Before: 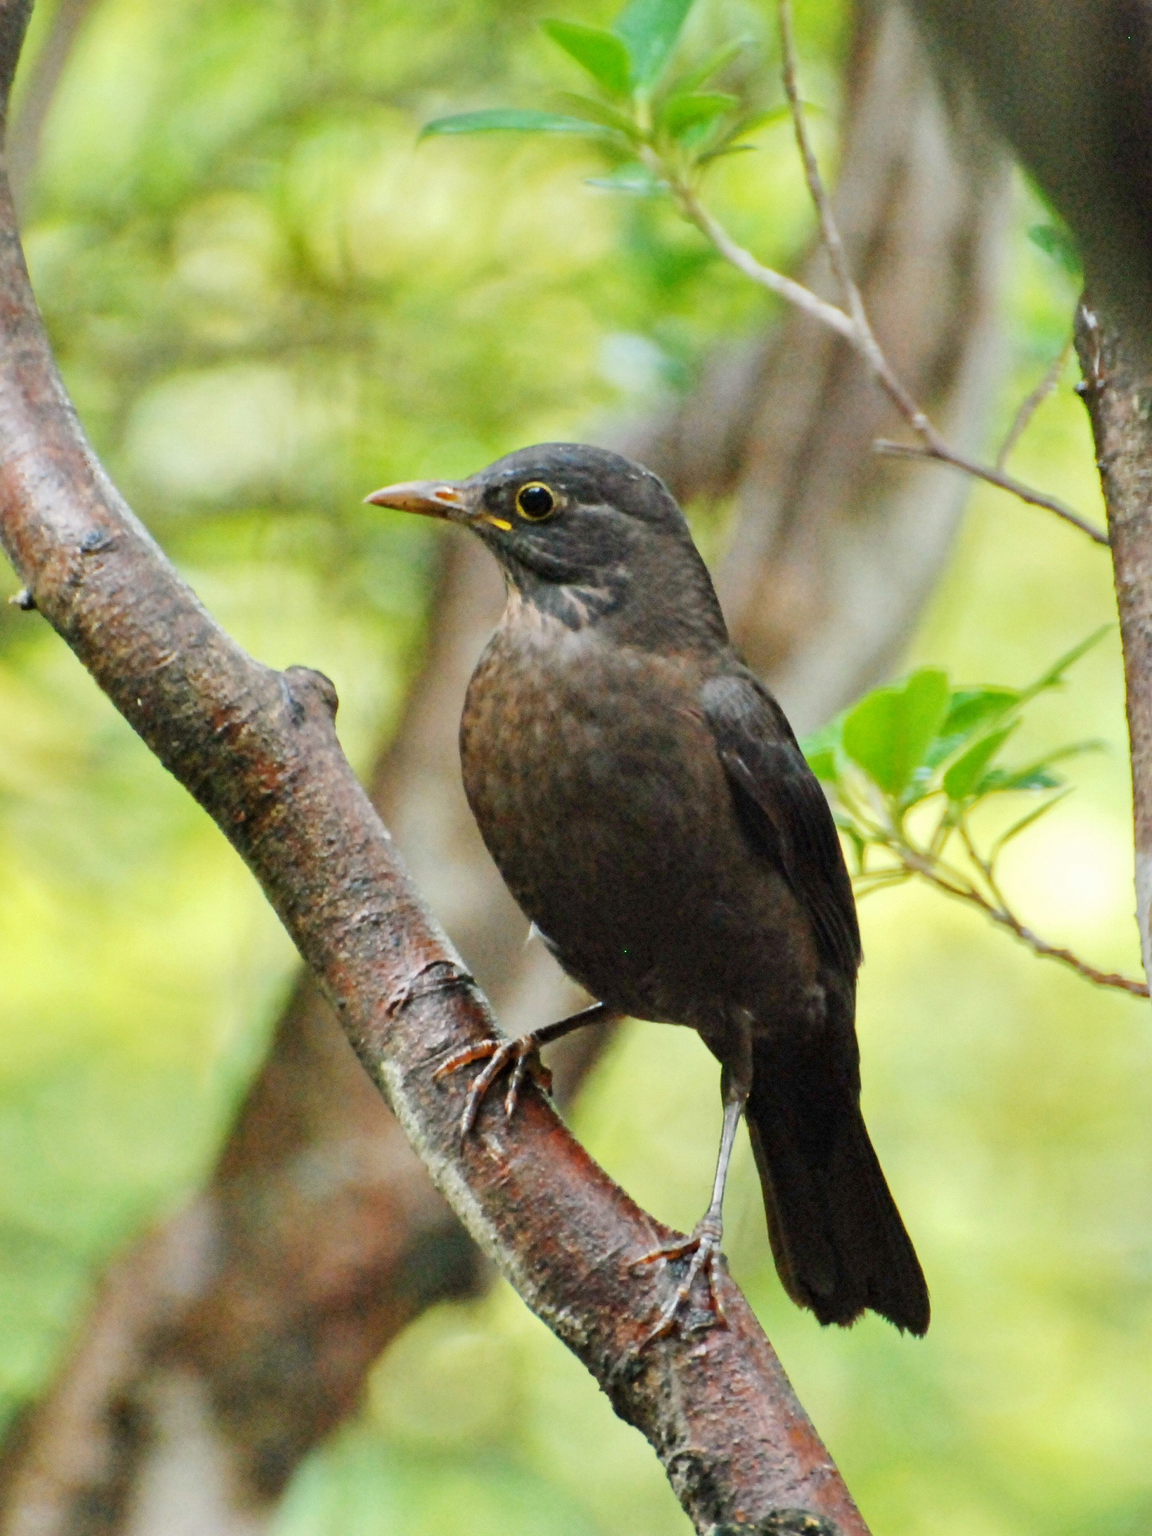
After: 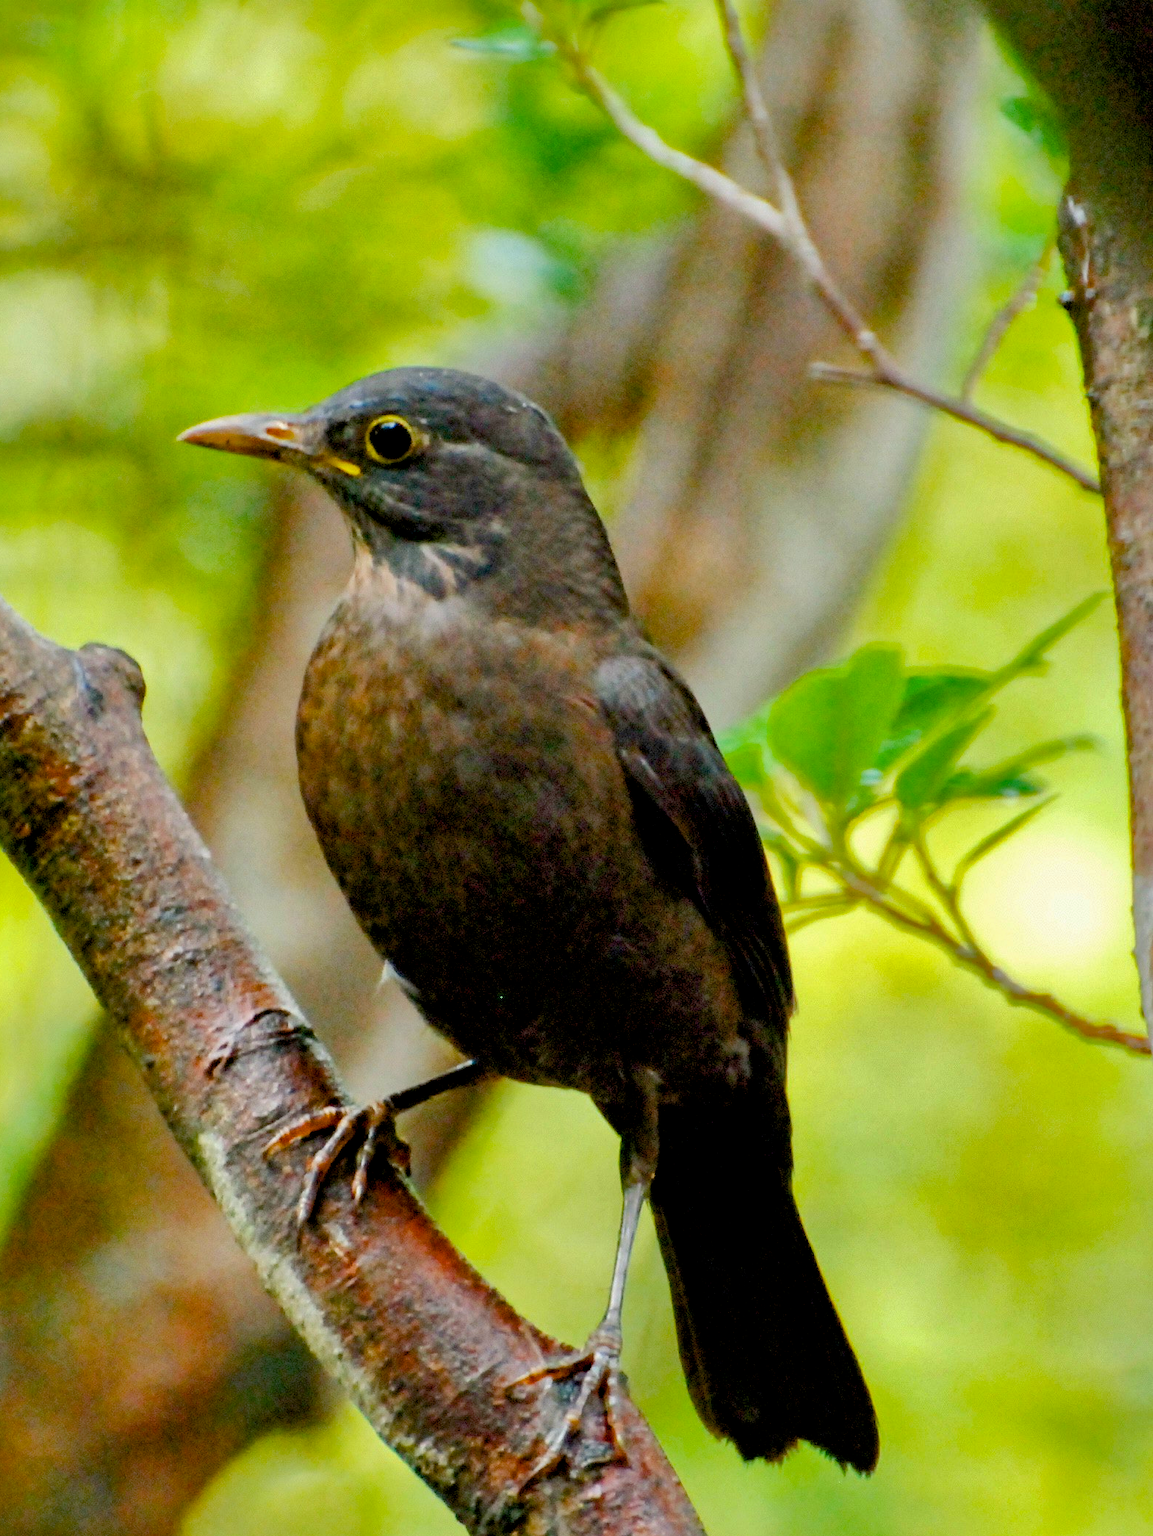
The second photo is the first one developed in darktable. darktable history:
crop: left 19.213%, top 9.587%, right 0%, bottom 9.724%
color balance rgb: global offset › luminance -1.421%, perceptual saturation grading › global saturation 20%, perceptual saturation grading › highlights 1.787%, perceptual saturation grading › shadows 49.349%, global vibrance 20%
shadows and highlights: shadows 29.84
